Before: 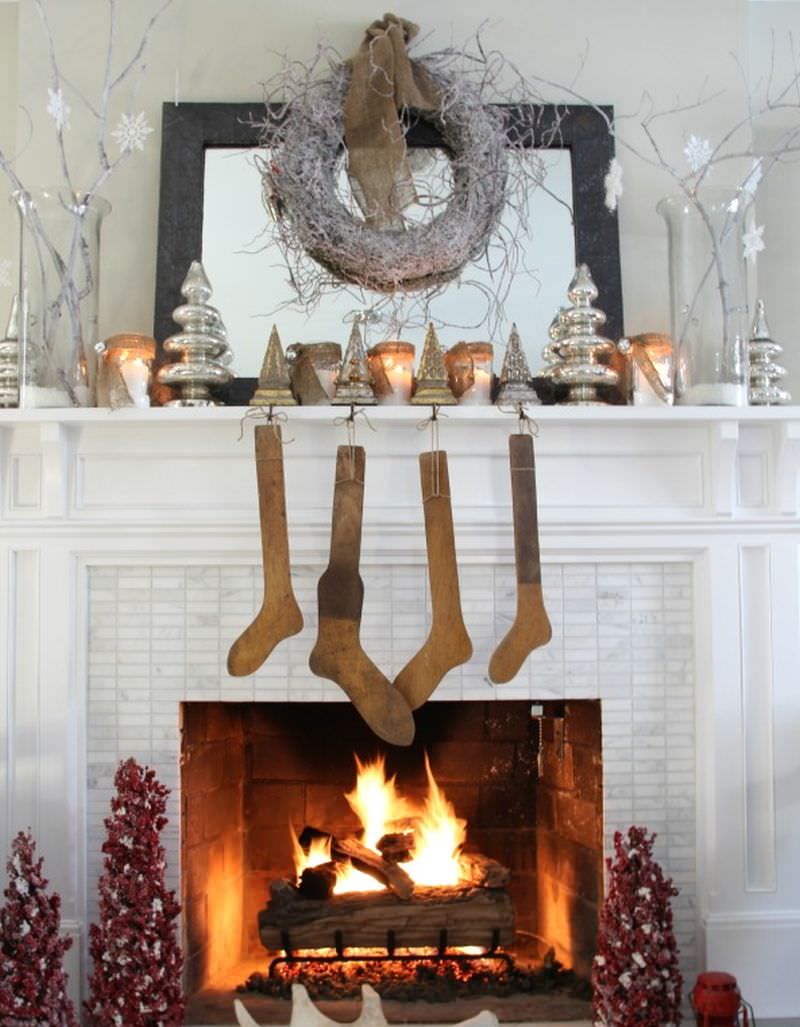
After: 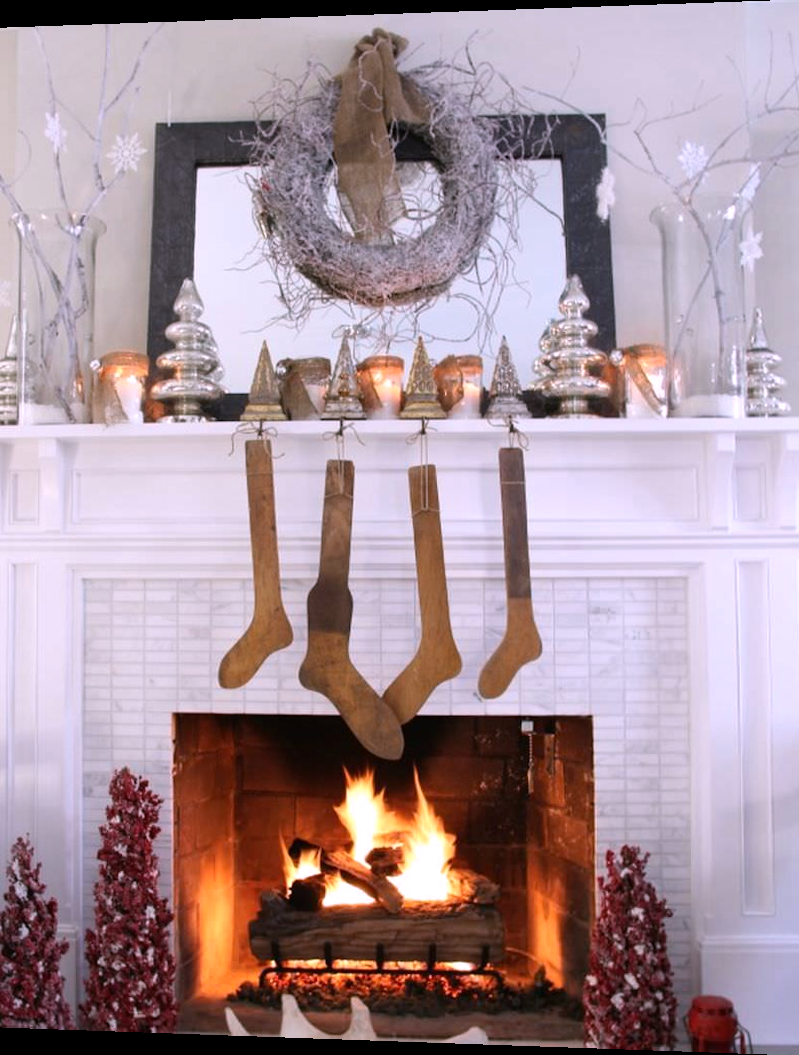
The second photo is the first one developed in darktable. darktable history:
rotate and perspective: lens shift (horizontal) -0.055, automatic cropping off
white balance: red 1.066, blue 1.119
tone equalizer: on, module defaults
